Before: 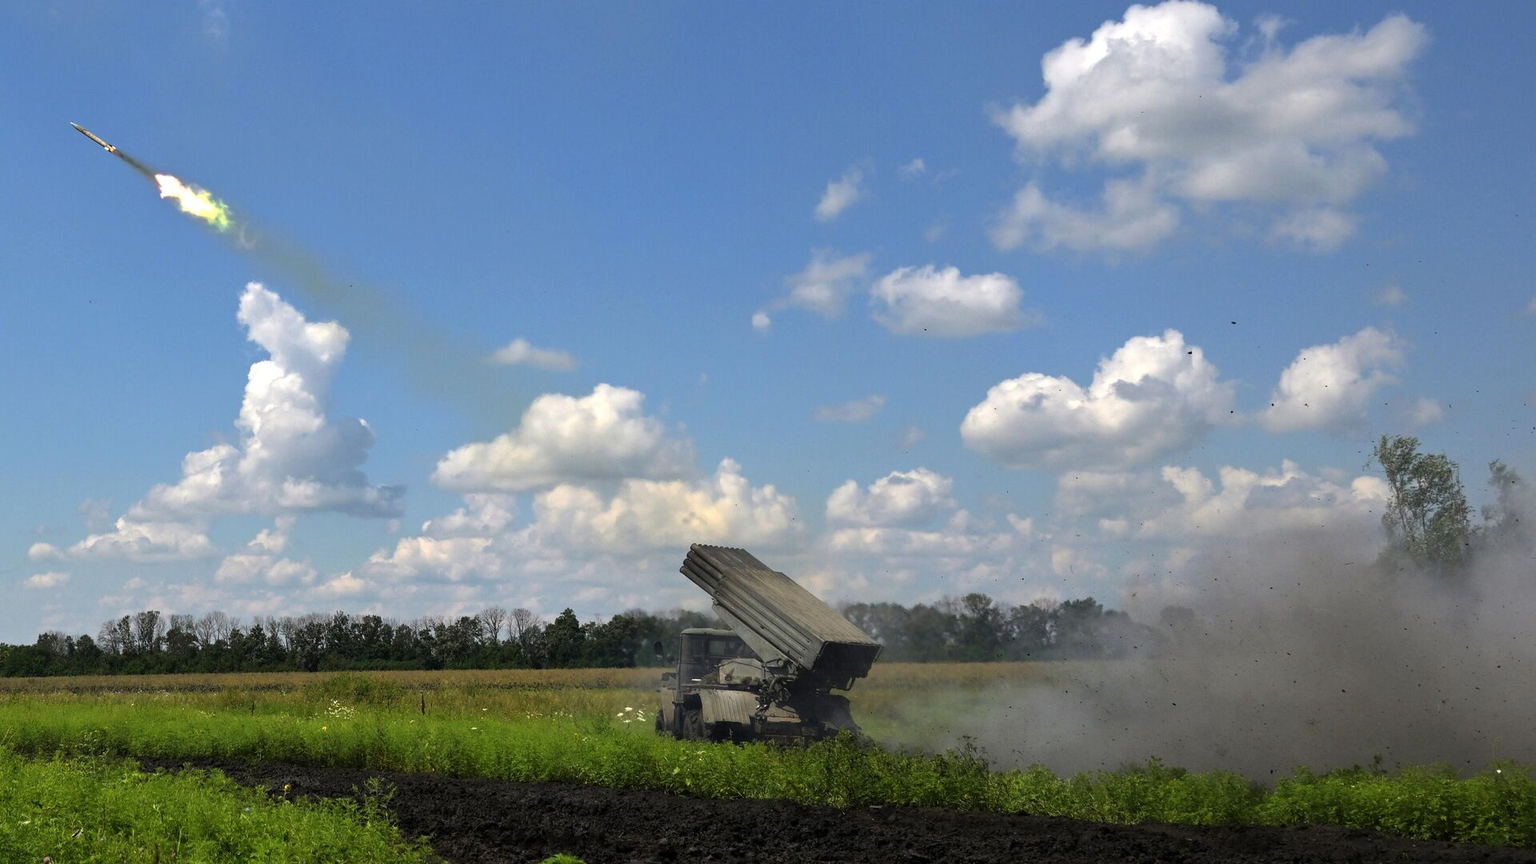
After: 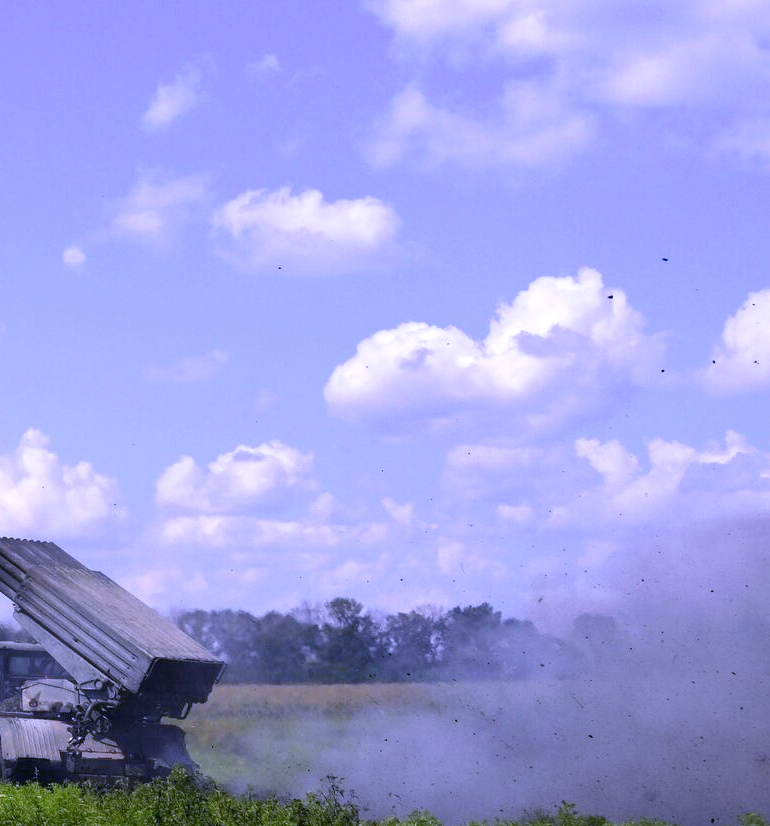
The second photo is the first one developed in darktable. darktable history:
crop: left 45.721%, top 13.393%, right 14.118%, bottom 10.01%
white balance: red 0.98, blue 1.61
tone curve: curves: ch0 [(0, 0) (0.003, 0.019) (0.011, 0.022) (0.025, 0.025) (0.044, 0.04) (0.069, 0.069) (0.1, 0.108) (0.136, 0.152) (0.177, 0.199) (0.224, 0.26) (0.277, 0.321) (0.335, 0.392) (0.399, 0.472) (0.468, 0.547) (0.543, 0.624) (0.623, 0.713) (0.709, 0.786) (0.801, 0.865) (0.898, 0.939) (1, 1)], preserve colors none
